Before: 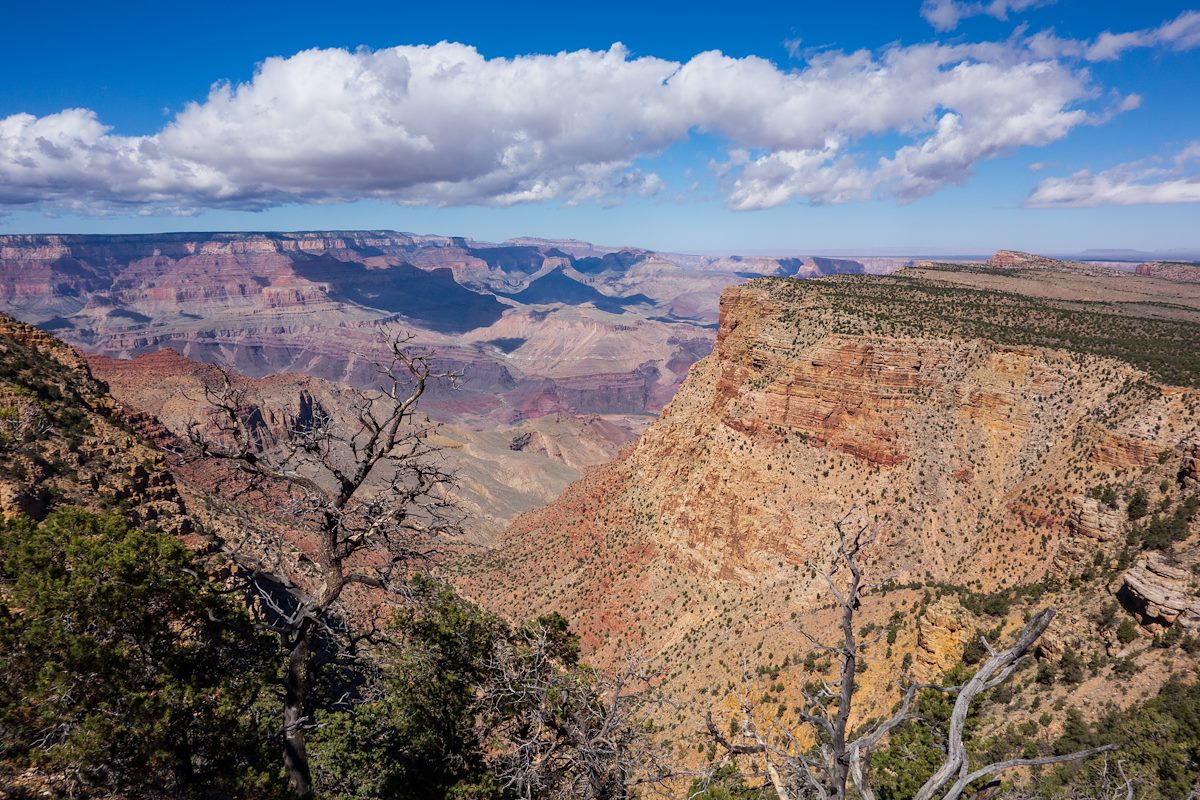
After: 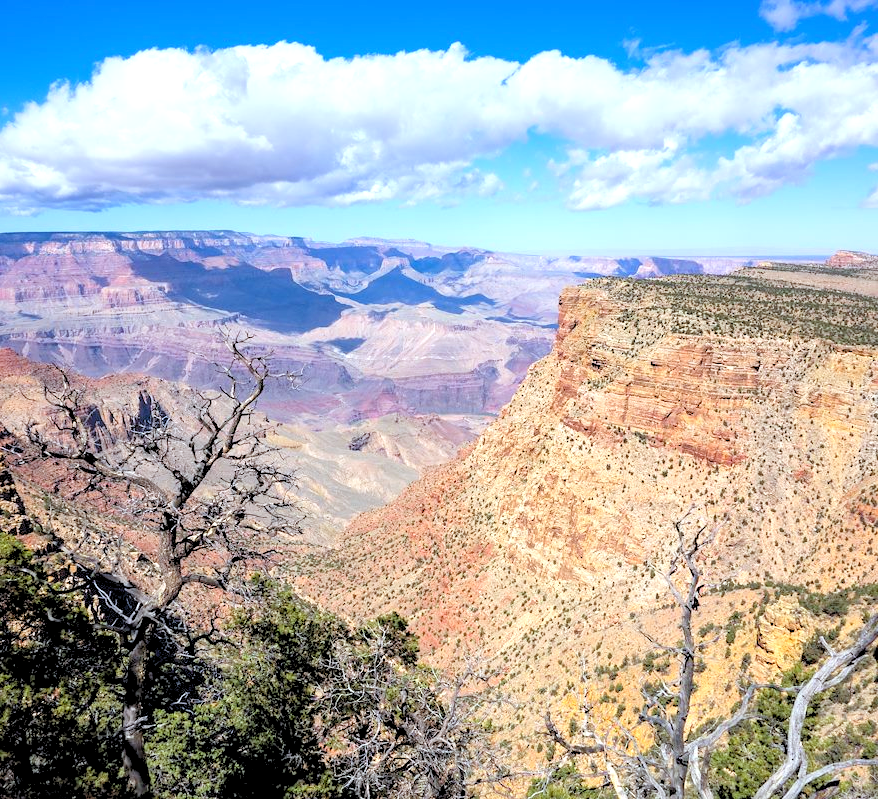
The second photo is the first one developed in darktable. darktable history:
exposure: black level correction 0, exposure 1.2 EV, compensate exposure bias true, compensate highlight preservation false
rgb levels: preserve colors sum RGB, levels [[0.038, 0.433, 0.934], [0, 0.5, 1], [0, 0.5, 1]]
white balance: red 0.925, blue 1.046
levels: levels [0.016, 0.5, 0.996]
crop: left 13.443%, right 13.31%
